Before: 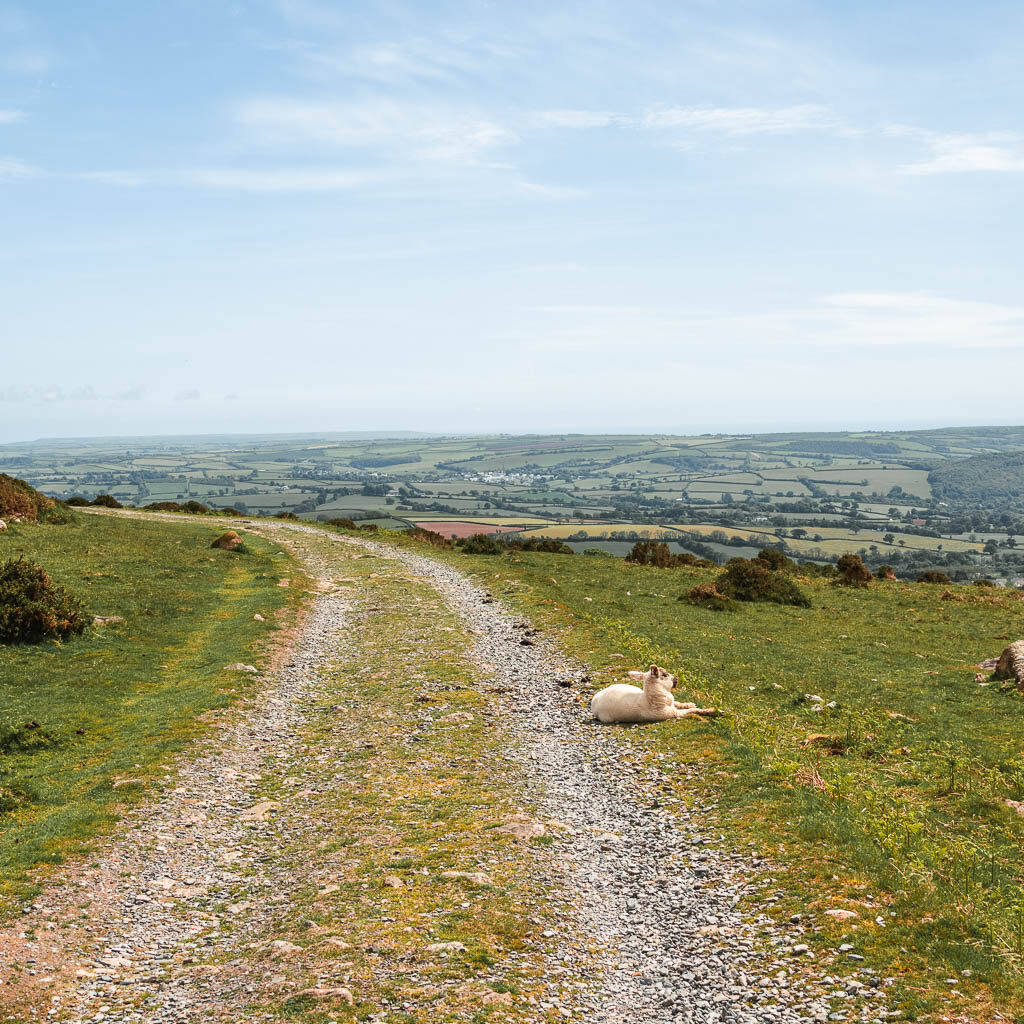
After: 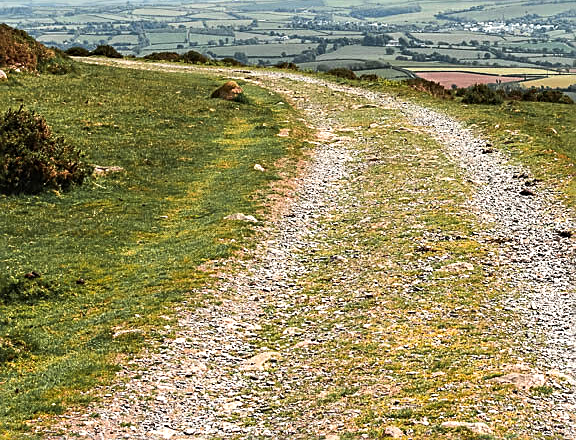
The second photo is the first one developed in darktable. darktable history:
tone equalizer: -8 EV -0.389 EV, -7 EV -0.409 EV, -6 EV -0.31 EV, -5 EV -0.182 EV, -3 EV 0.219 EV, -2 EV 0.357 EV, -1 EV 0.398 EV, +0 EV 0.447 EV, edges refinement/feathering 500, mask exposure compensation -1.57 EV, preserve details no
sharpen: on, module defaults
crop: top 44.031%, right 43.739%, bottom 12.979%
